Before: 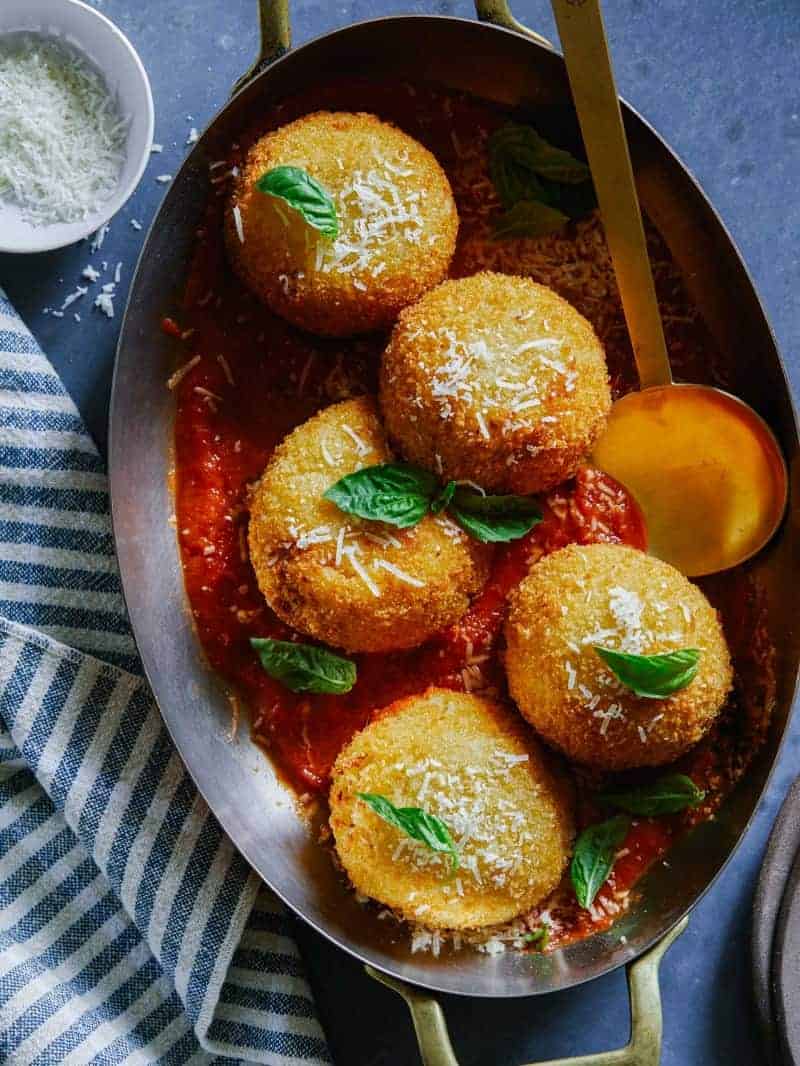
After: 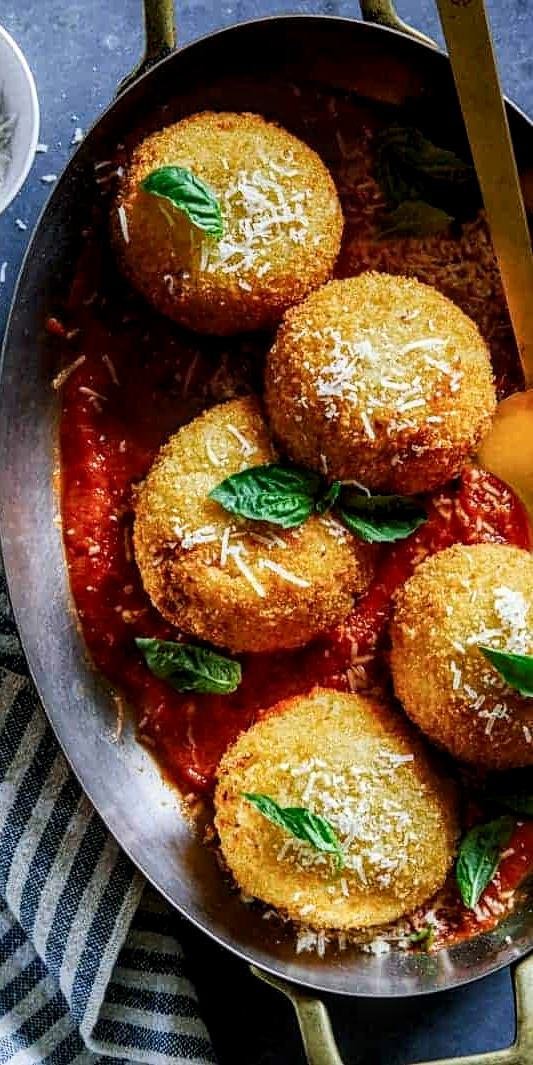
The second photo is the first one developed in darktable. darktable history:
crop and rotate: left 14.383%, right 18.969%
local contrast: detail 130%
exposure: black level correction 0.001, exposure 0.5 EV, compensate exposure bias true, compensate highlight preservation false
filmic rgb: black relative exposure -8.07 EV, white relative exposure 3.01 EV, hardness 5.32, contrast 1.248, color science v6 (2022)
sharpen: amount 0.204
contrast brightness saturation: contrast 0.083, saturation 0.022
tone equalizer: -8 EV 0.228 EV, -7 EV 0.43 EV, -6 EV 0.413 EV, -5 EV 0.243 EV, -3 EV -0.242 EV, -2 EV -0.436 EV, -1 EV -0.435 EV, +0 EV -0.28 EV, mask exposure compensation -0.492 EV
